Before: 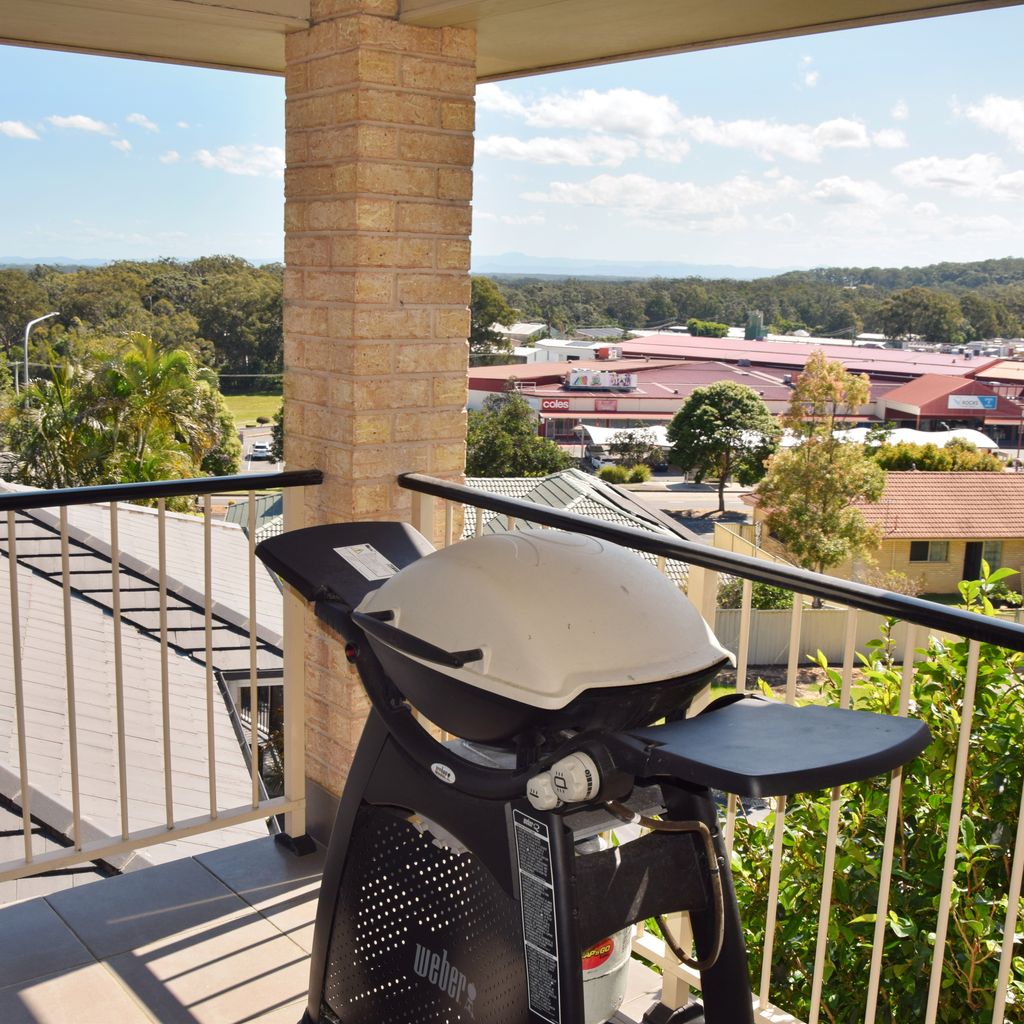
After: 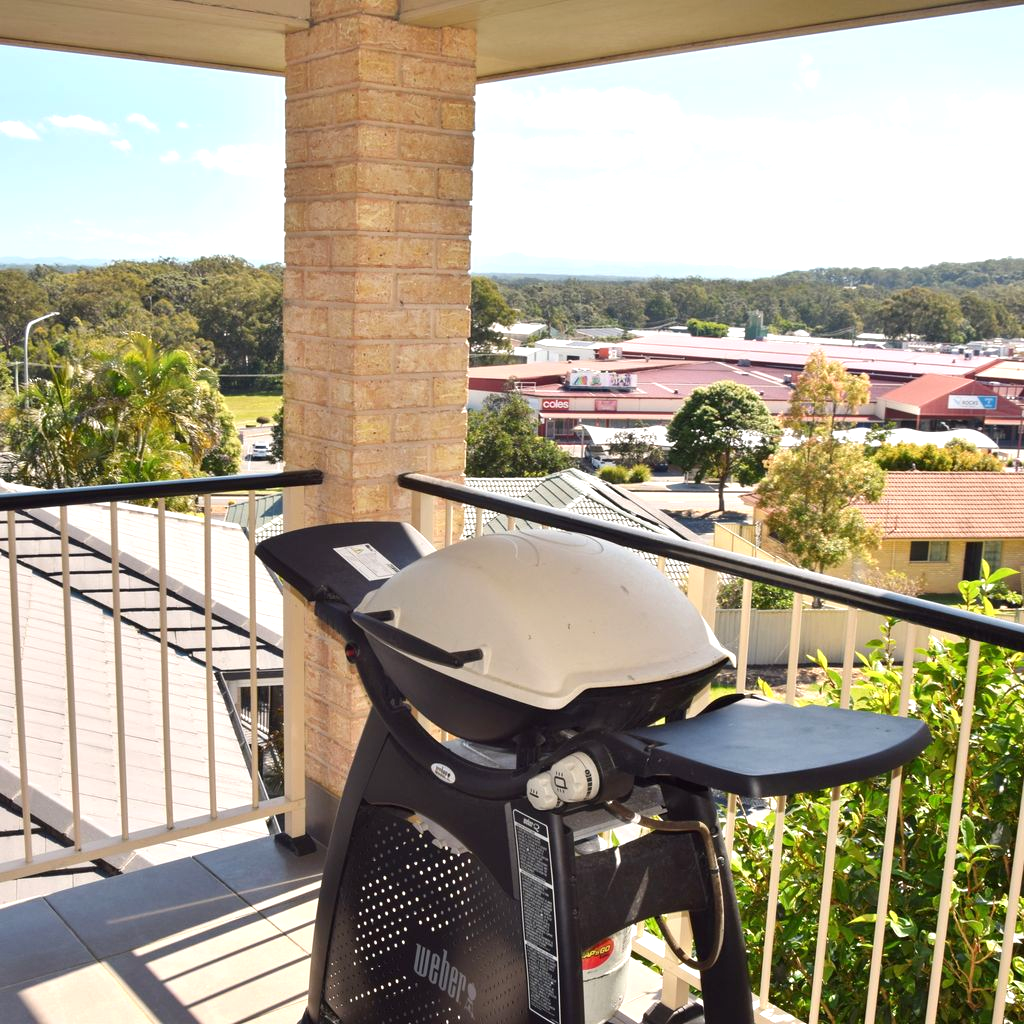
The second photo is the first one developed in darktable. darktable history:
exposure: exposure 0.492 EV, compensate highlight preservation false
